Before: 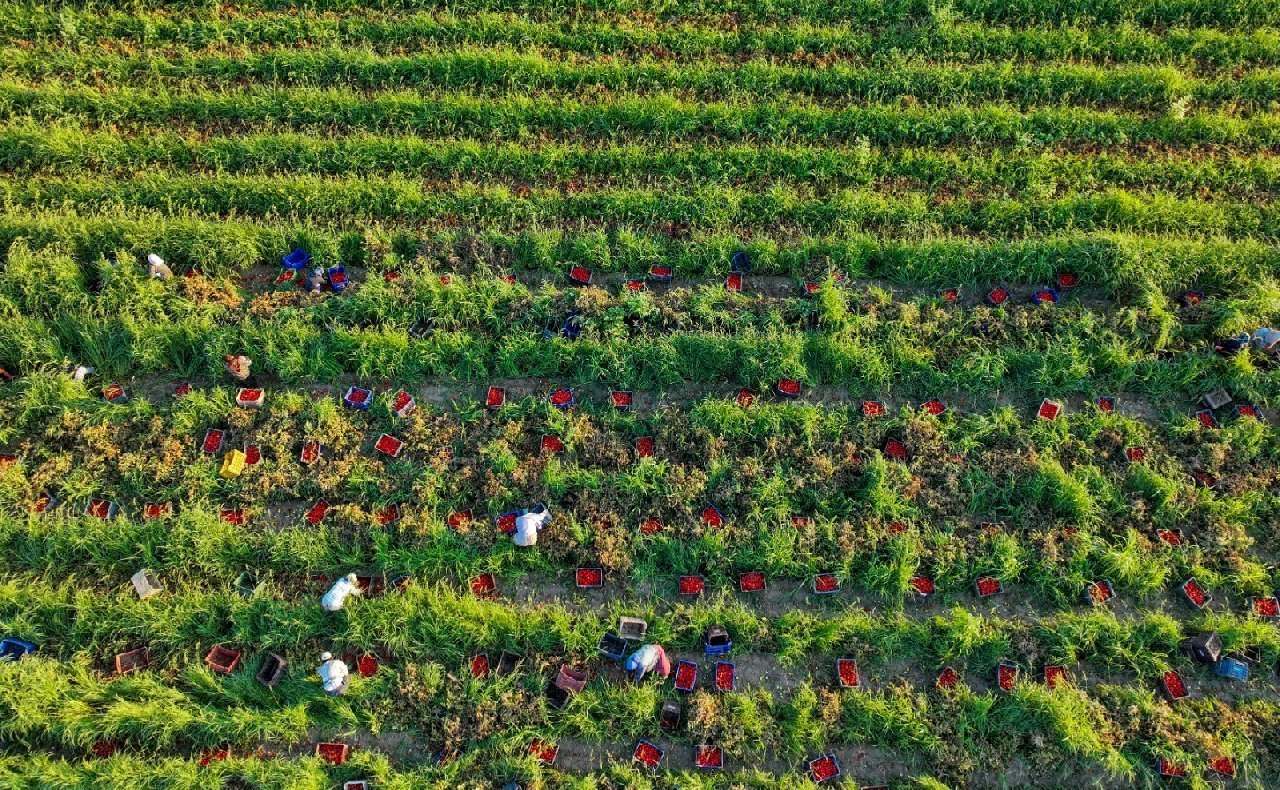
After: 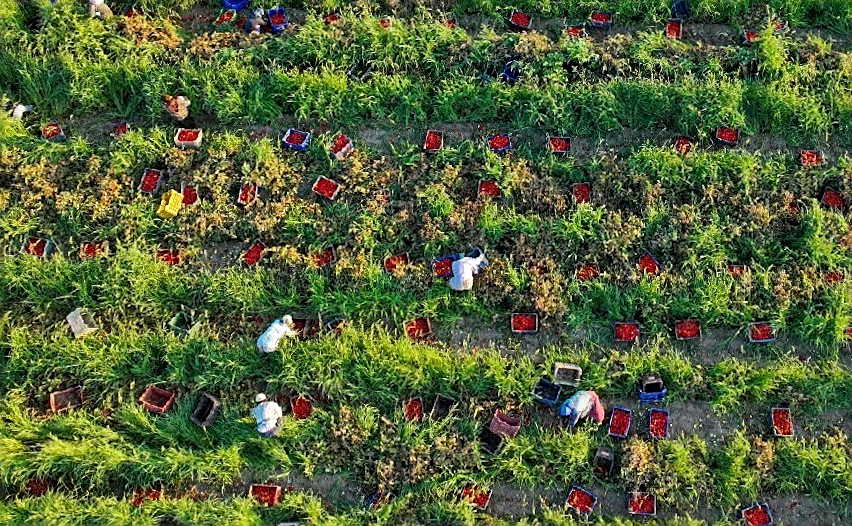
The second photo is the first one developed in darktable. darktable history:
exposure: exposure 0.014 EV, compensate highlight preservation false
sharpen: on, module defaults
crop and rotate: angle -0.82°, left 3.85%, top 31.828%, right 27.992%
